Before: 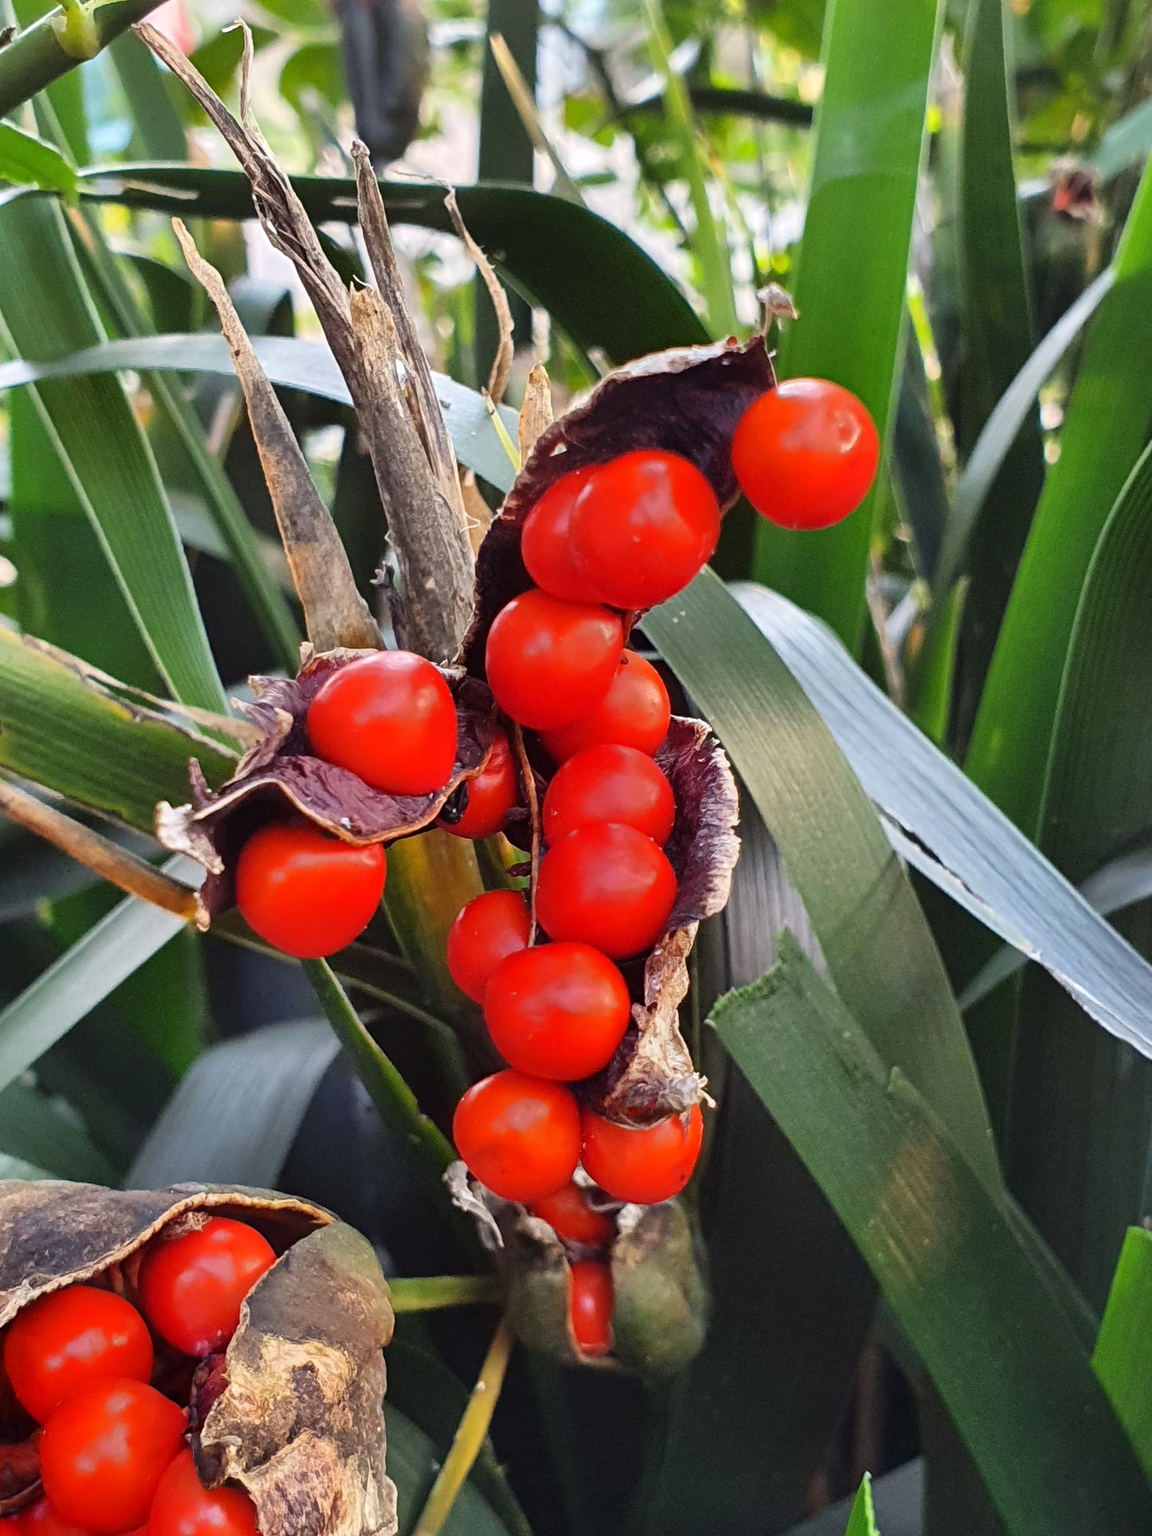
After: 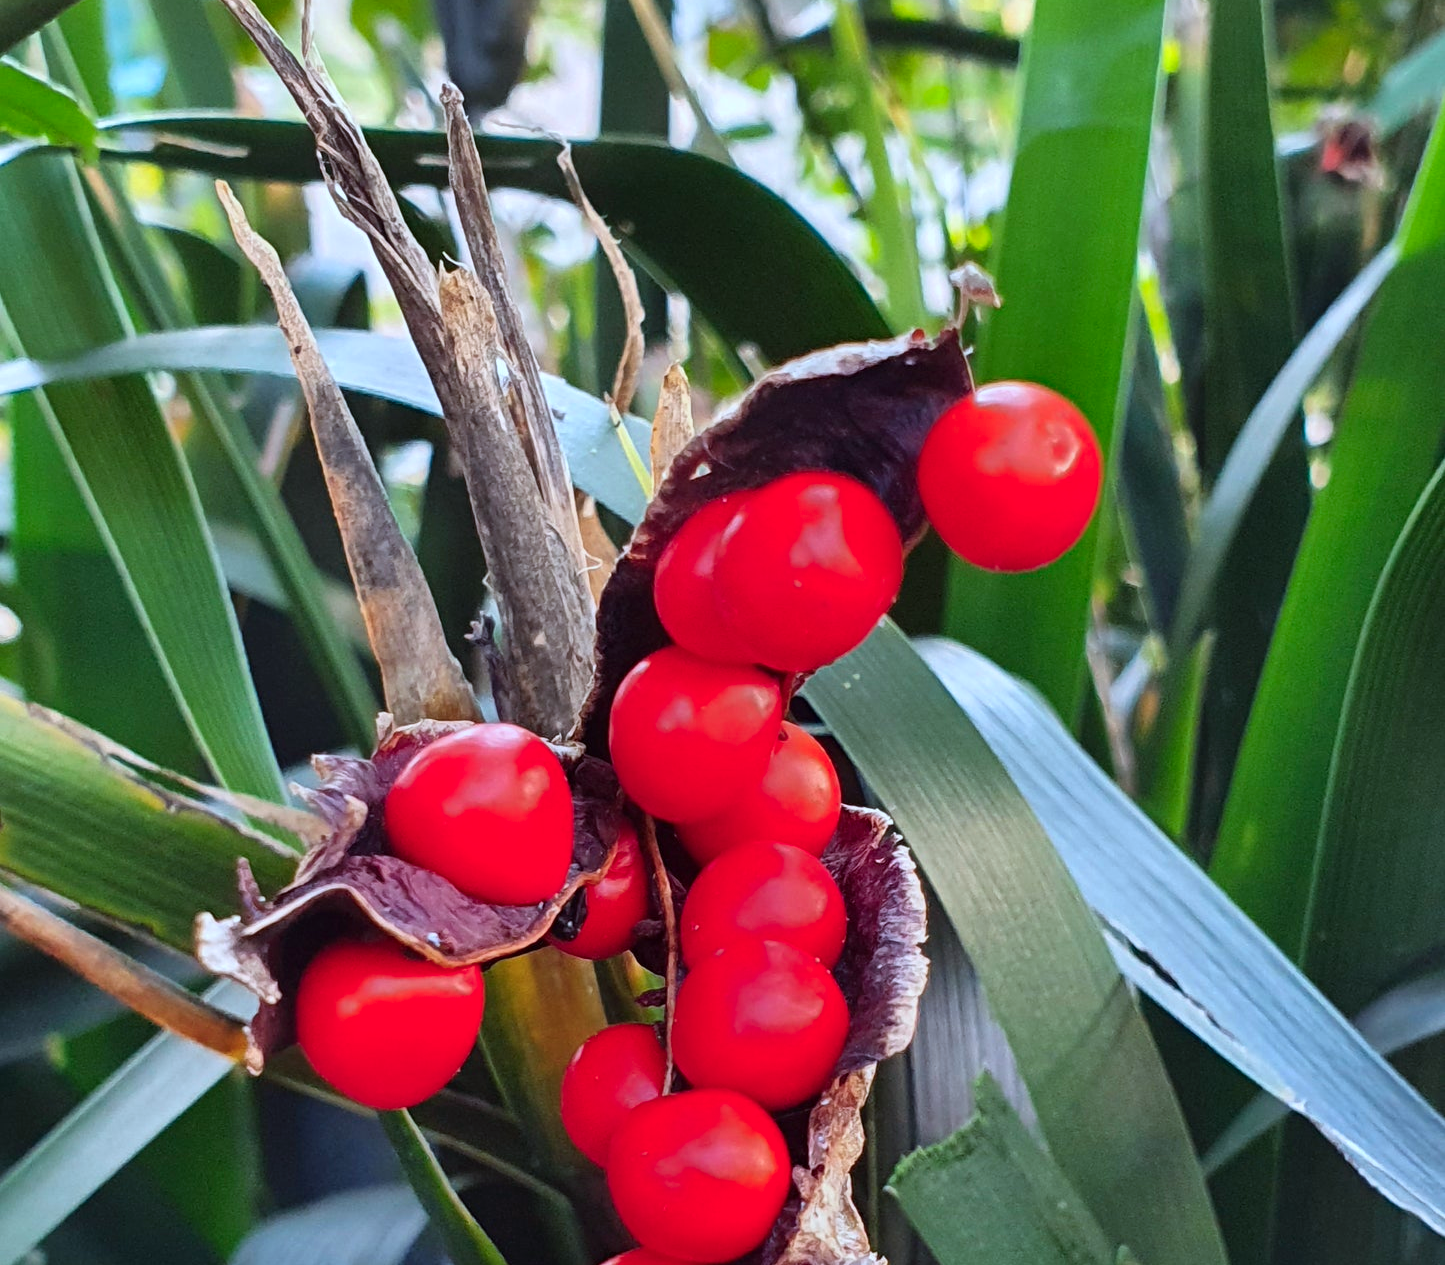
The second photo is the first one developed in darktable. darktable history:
color calibration: output R [0.972, 0.068, -0.094, 0], output G [-0.178, 1.216, -0.086, 0], output B [0.095, -0.136, 0.98, 0], illuminant custom, x 0.371, y 0.381, temperature 4283.16 K
tone equalizer: on, module defaults
crop and rotate: top 4.848%, bottom 29.503%
